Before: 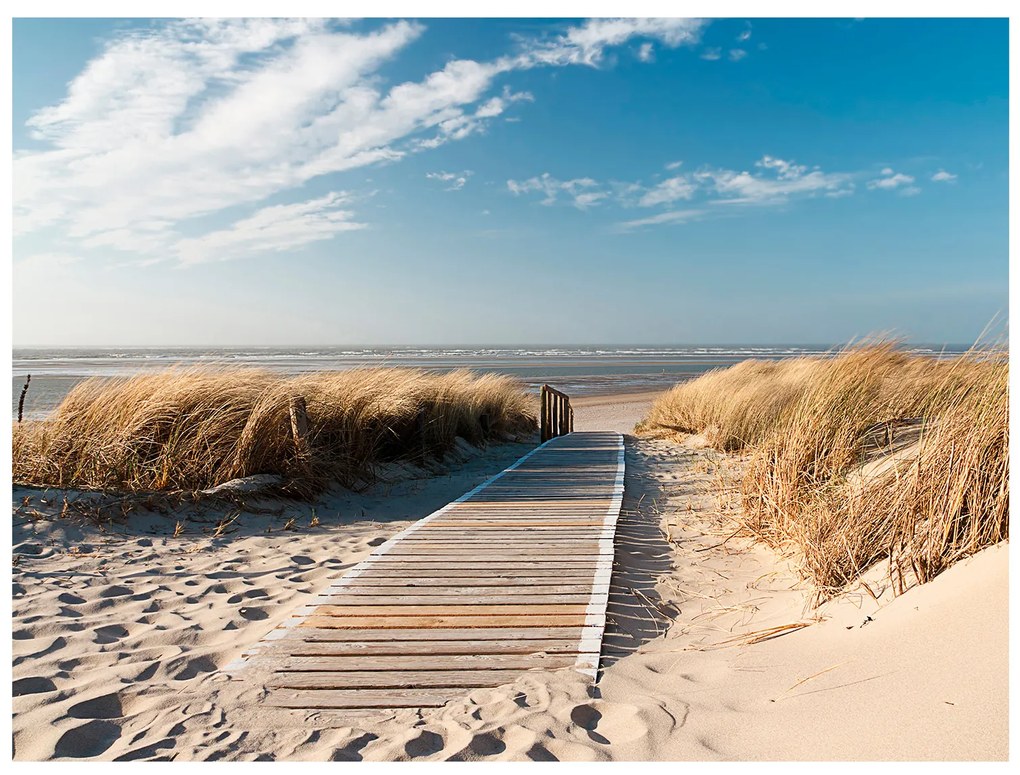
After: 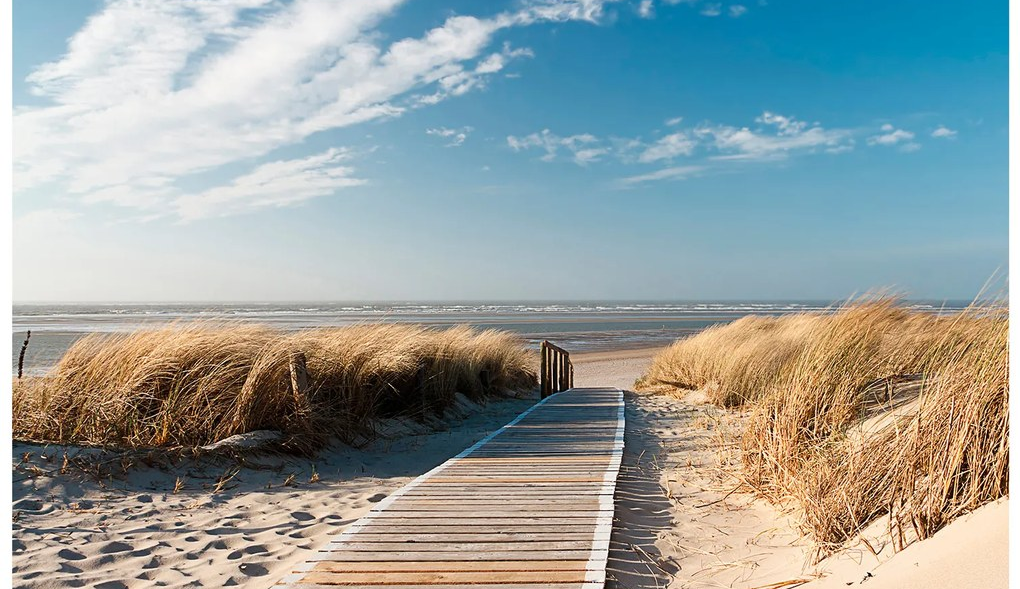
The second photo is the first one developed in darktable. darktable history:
crop: top 5.727%, bottom 18.211%
